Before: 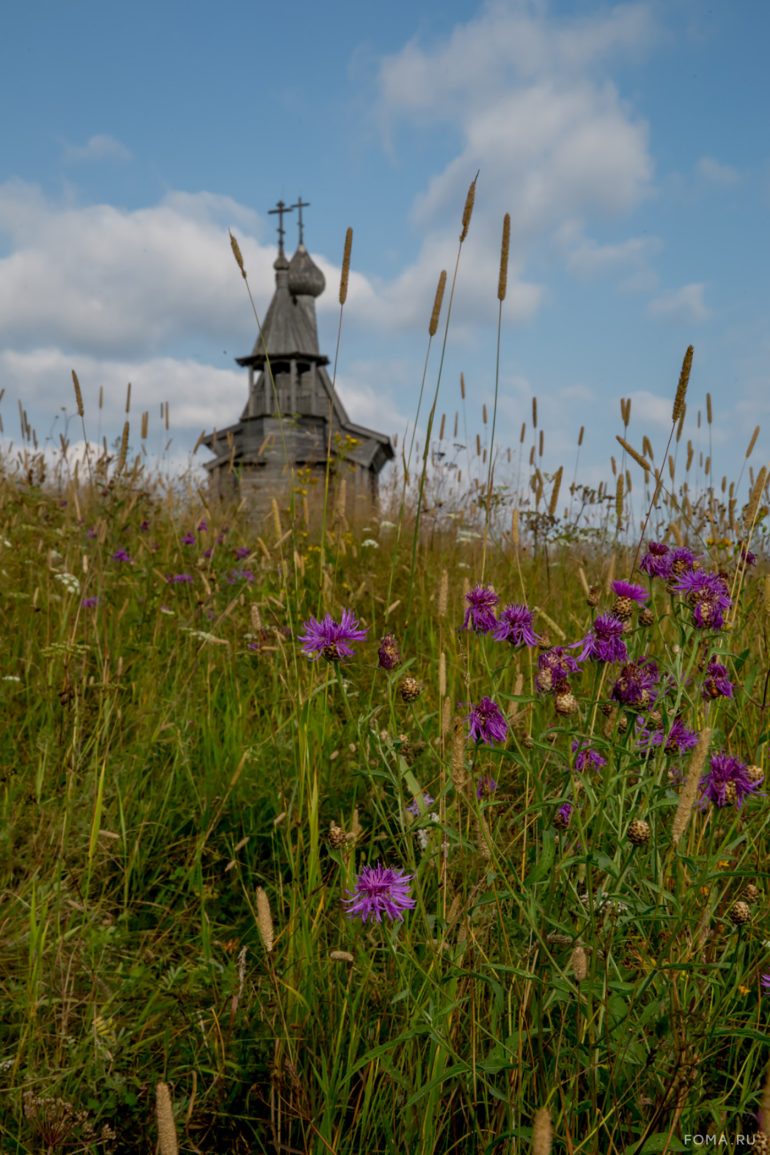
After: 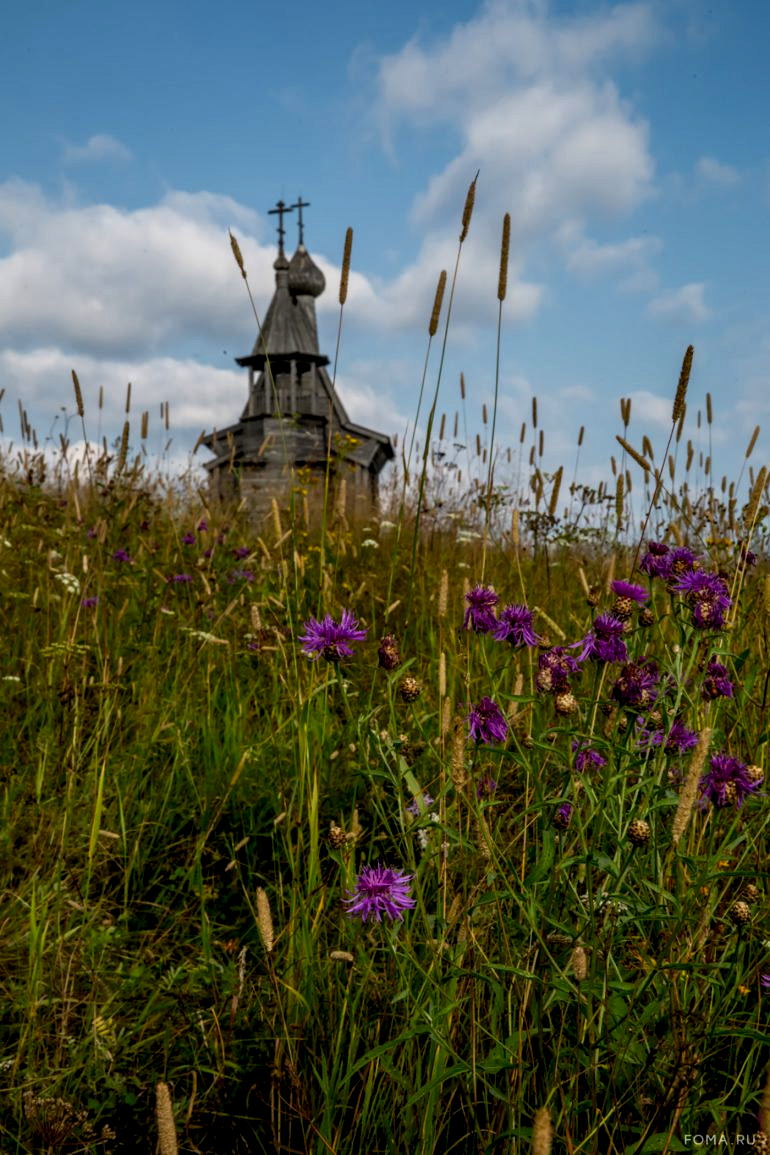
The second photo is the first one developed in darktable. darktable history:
local contrast: detail 130%
levels: levels [0.031, 0.5, 0.969]
contrast brightness saturation: contrast 0.13, brightness -0.05, saturation 0.16
